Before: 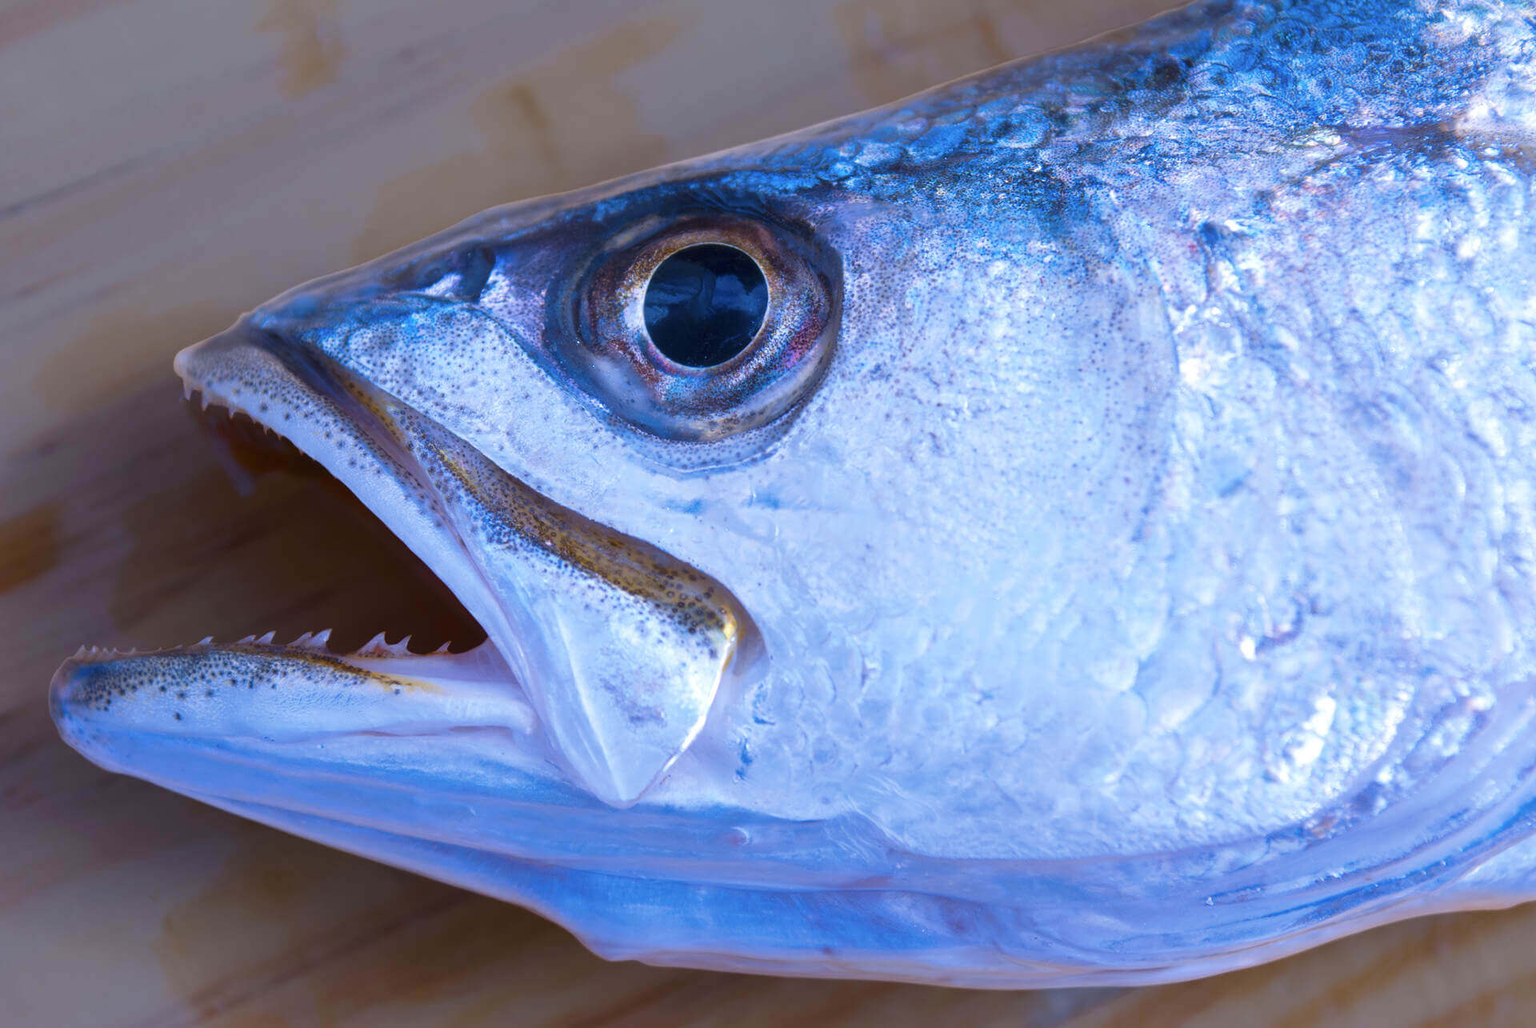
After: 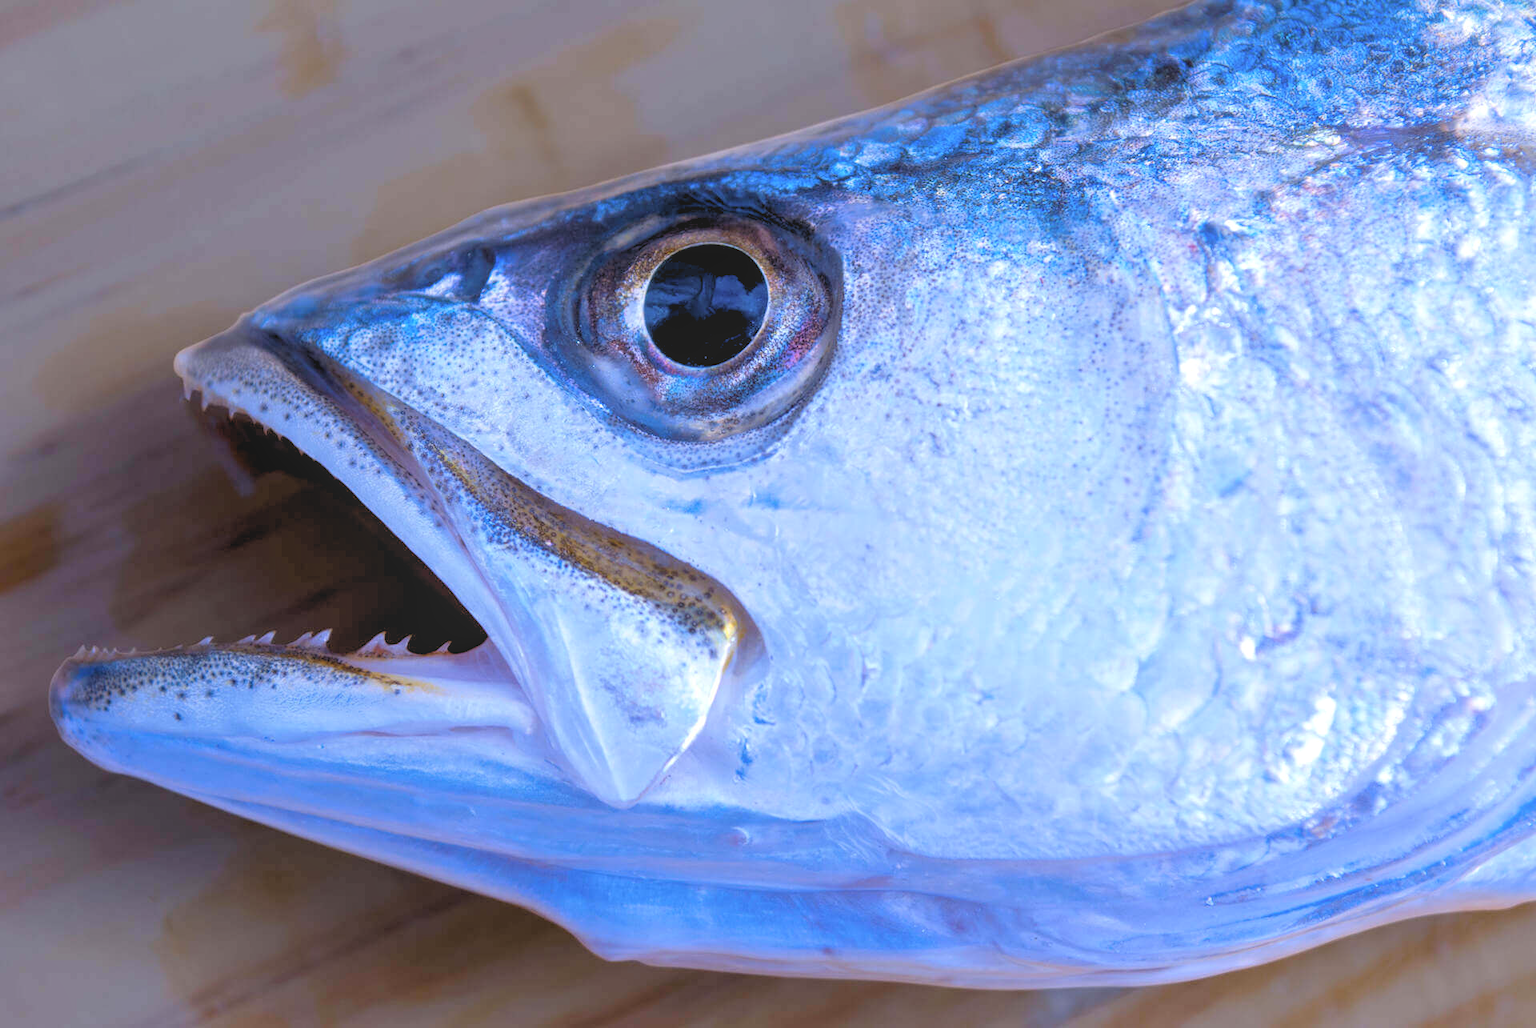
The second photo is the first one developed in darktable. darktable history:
rgb levels: levels [[0.013, 0.434, 0.89], [0, 0.5, 1], [0, 0.5, 1]]
local contrast: highlights 48%, shadows 0%, detail 100%
